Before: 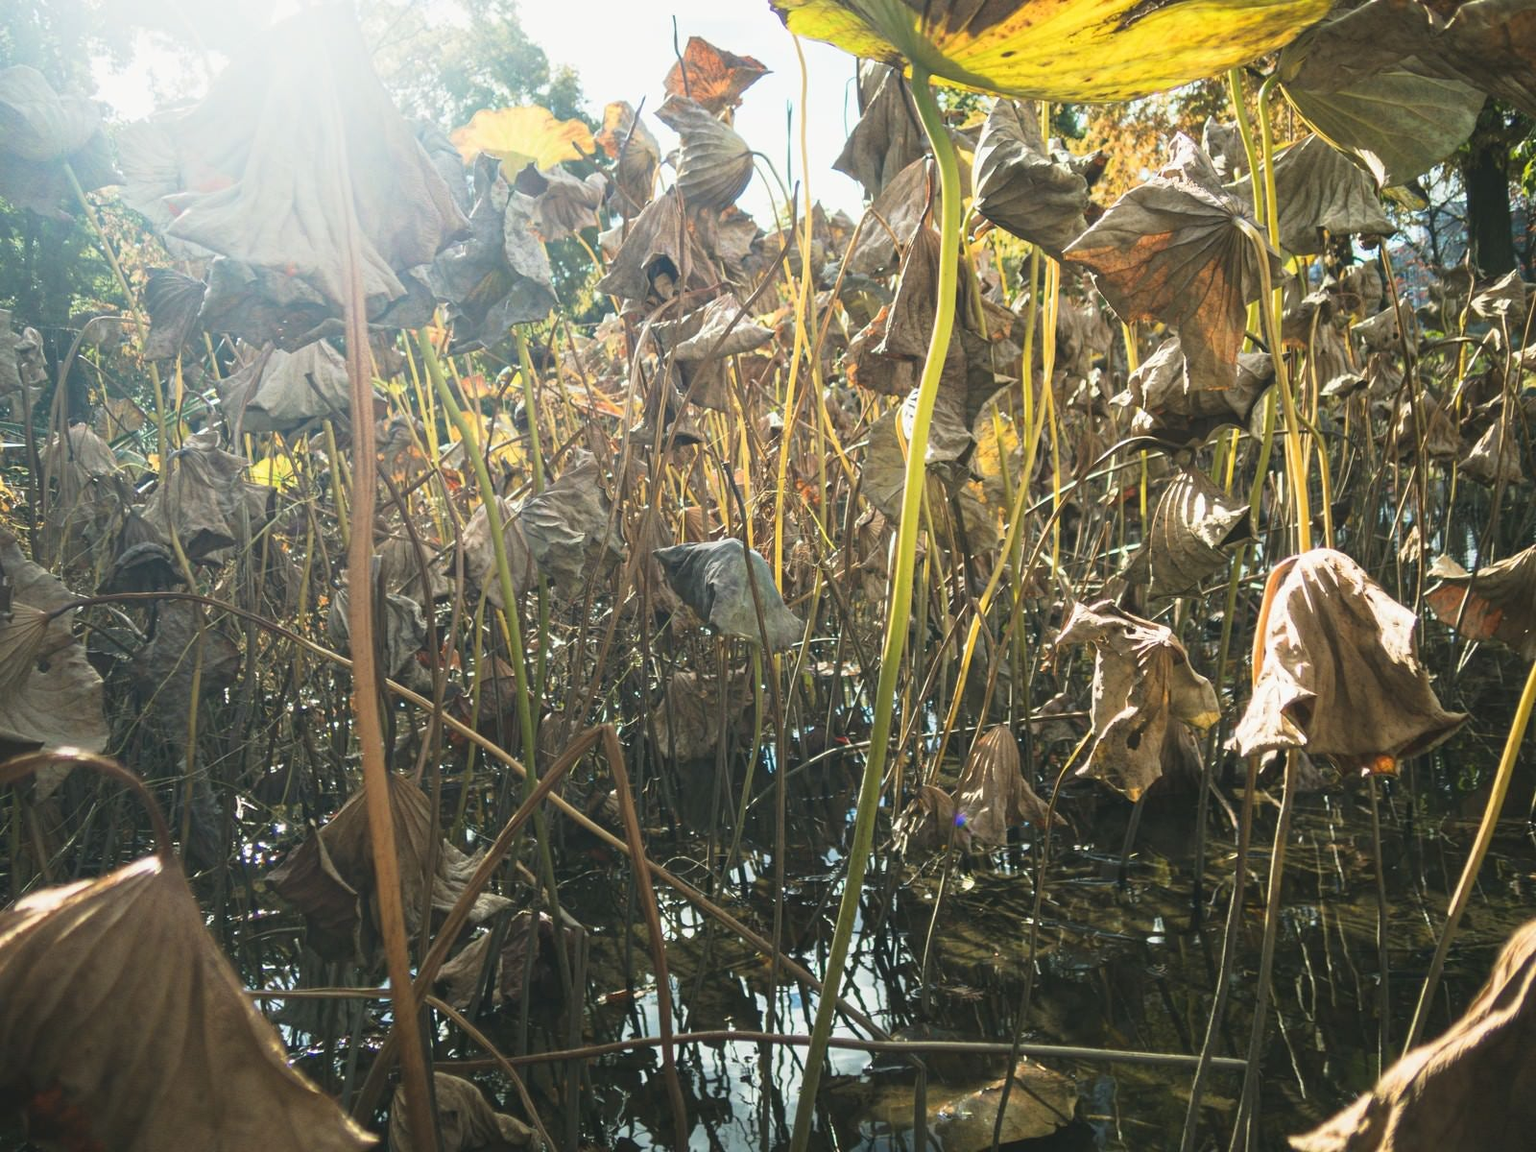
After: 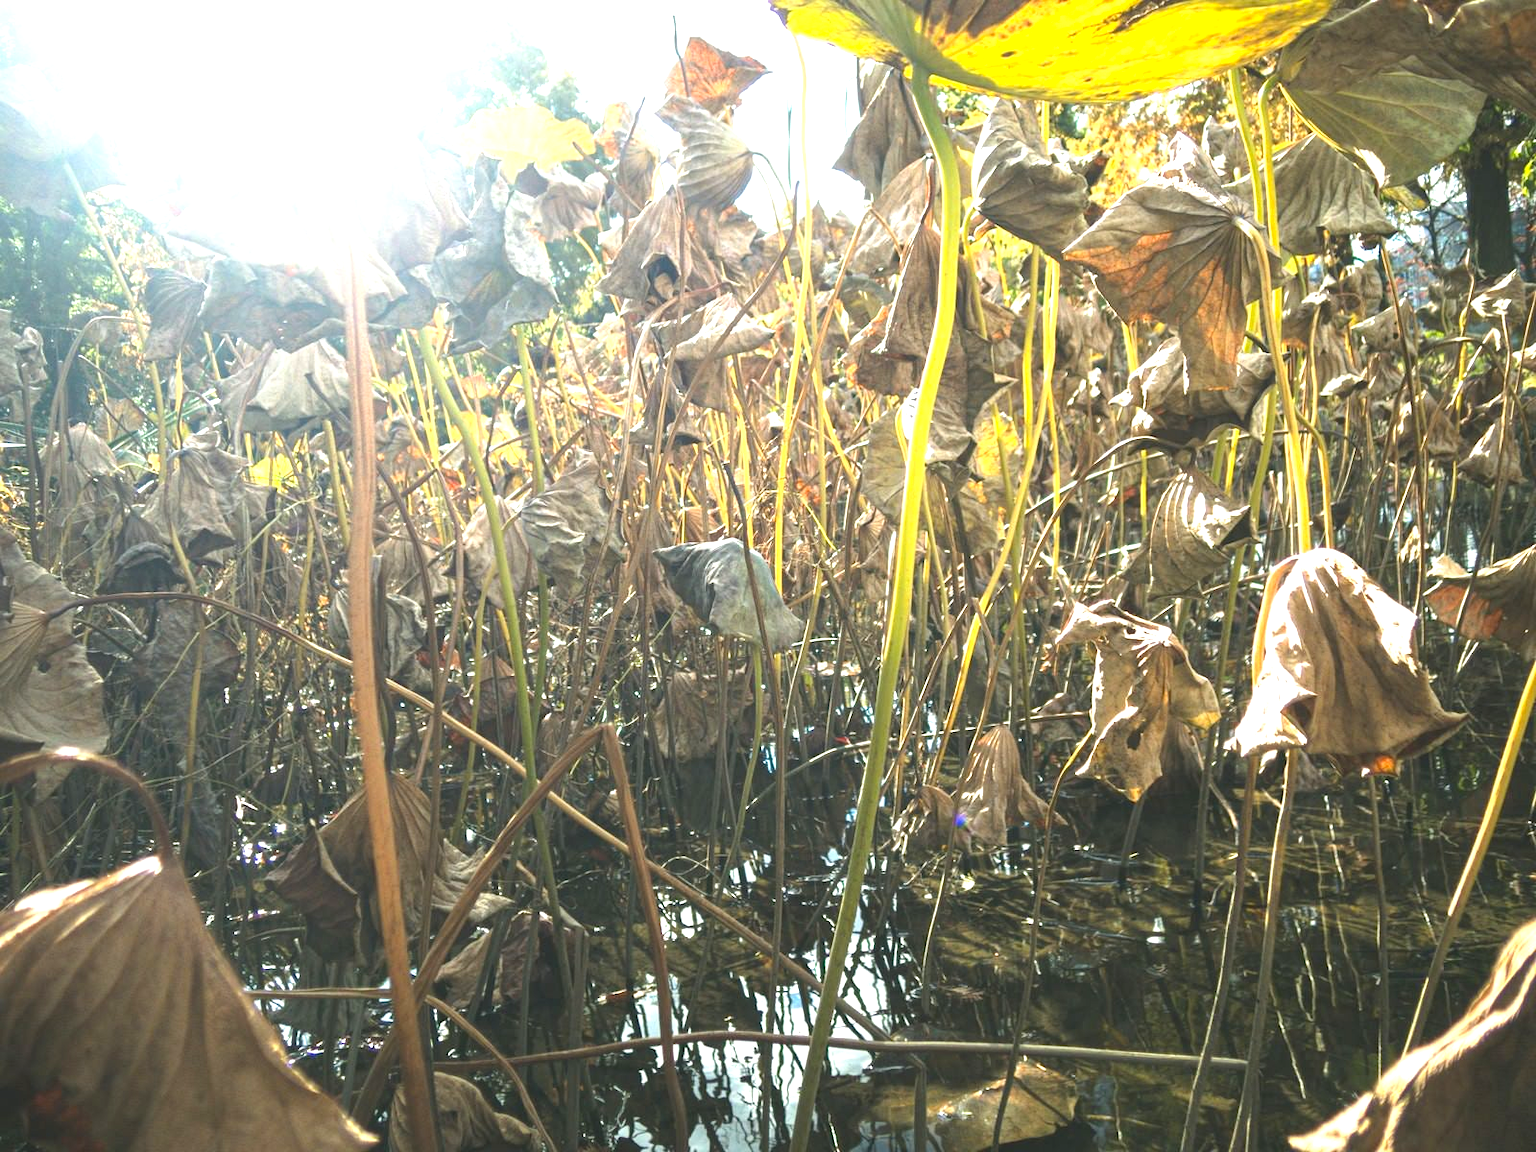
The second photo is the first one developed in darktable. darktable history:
vibrance: on, module defaults
exposure: exposure 0.921 EV, compensate highlight preservation false
